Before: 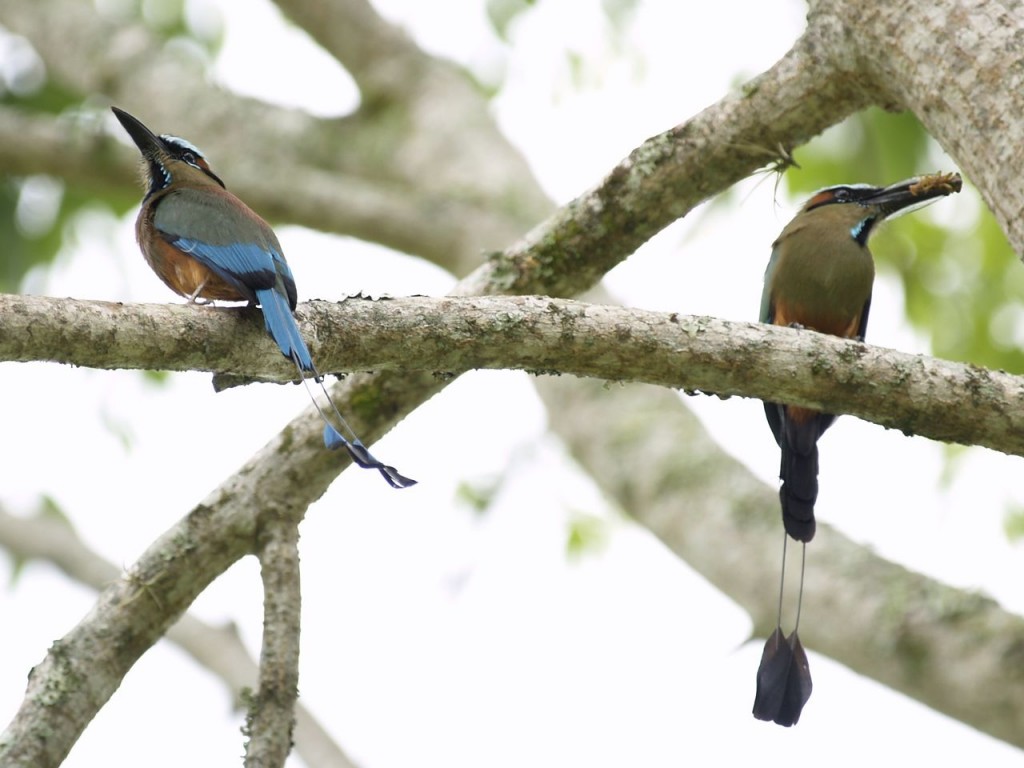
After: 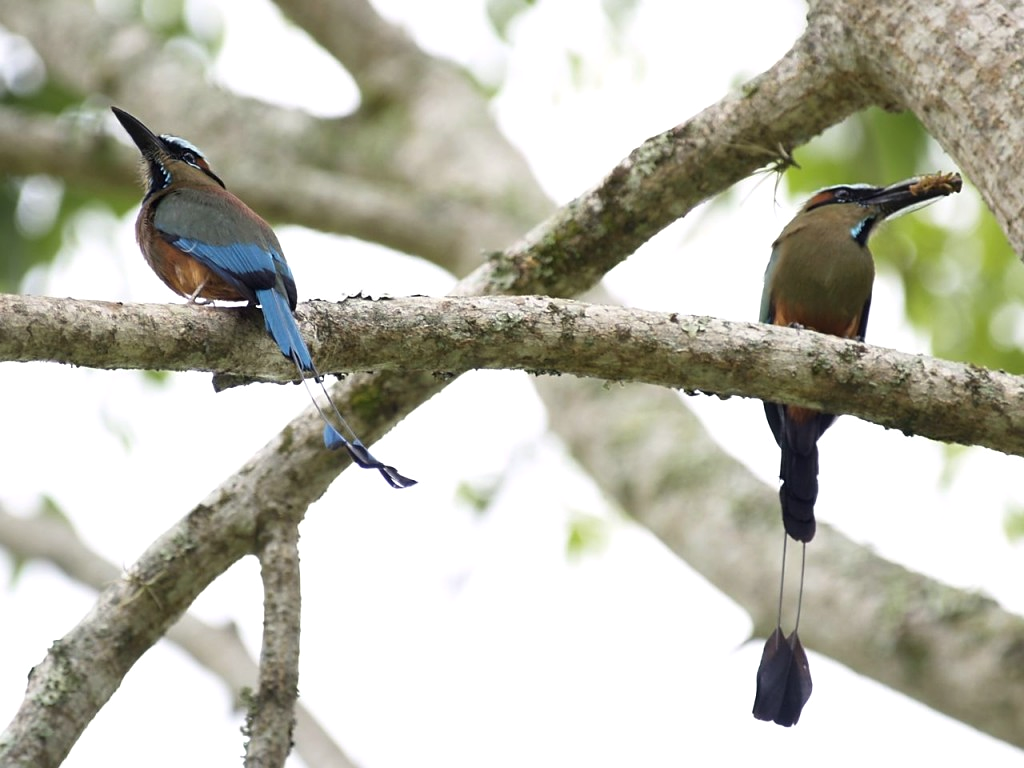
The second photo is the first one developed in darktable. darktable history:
contrast brightness saturation: contrast 0.05
sharpen: amount 0.2
color balance: gamma [0.9, 0.988, 0.975, 1.025], gain [1.05, 1, 1, 1]
